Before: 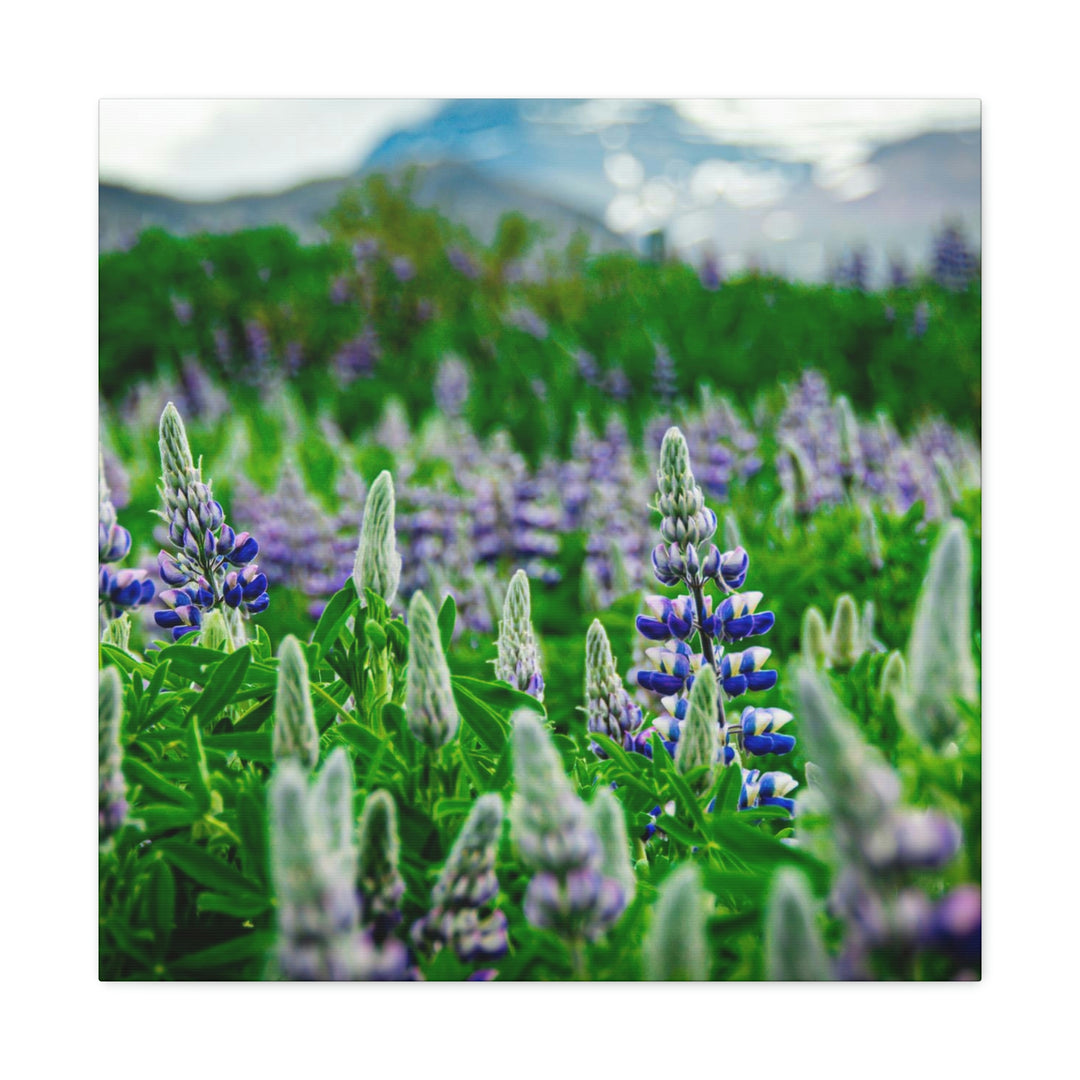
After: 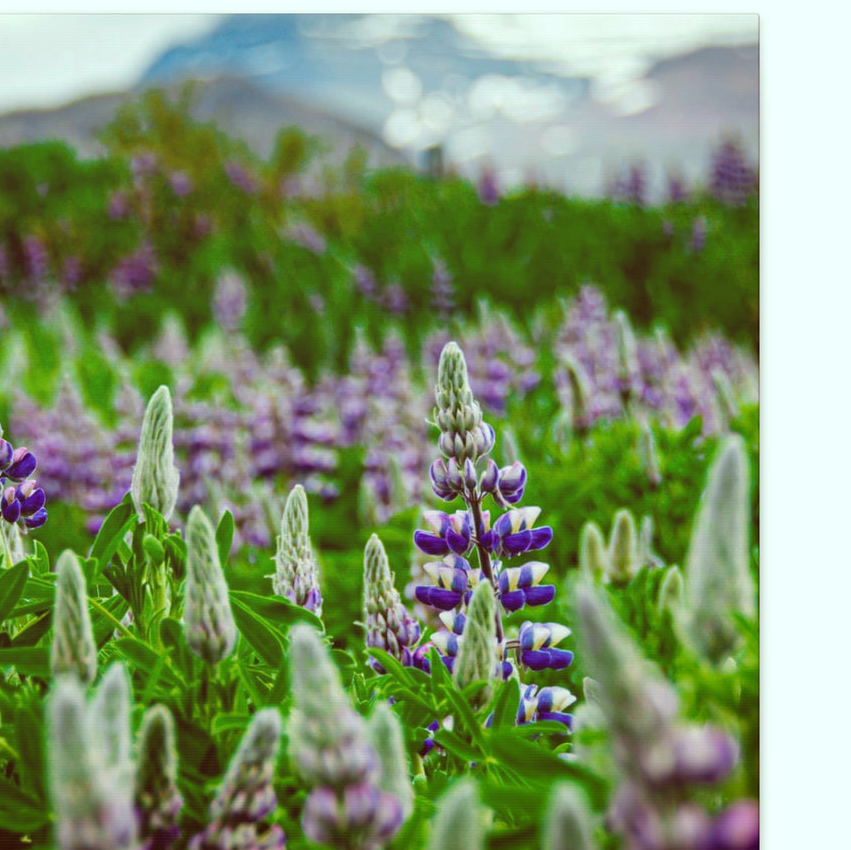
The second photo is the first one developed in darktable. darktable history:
color correction: highlights a* -7.23, highlights b* -0.161, shadows a* 20.08, shadows b* 11.73
crop and rotate: left 20.74%, top 7.912%, right 0.375%, bottom 13.378%
